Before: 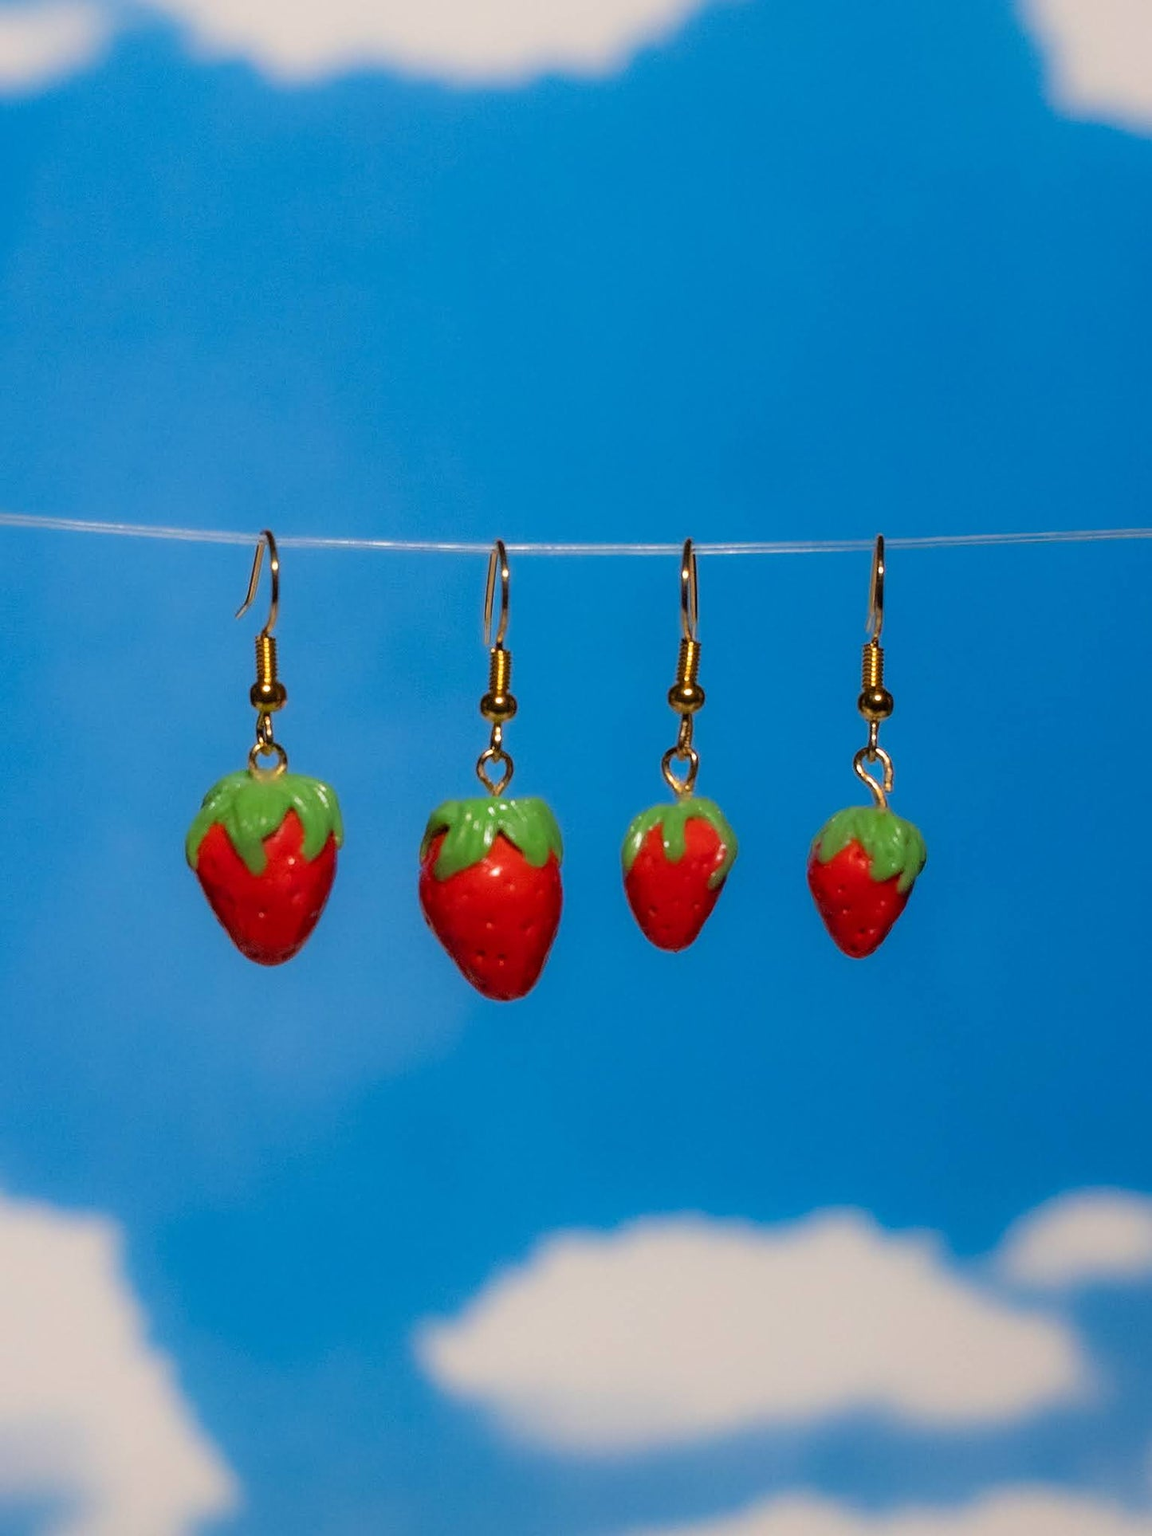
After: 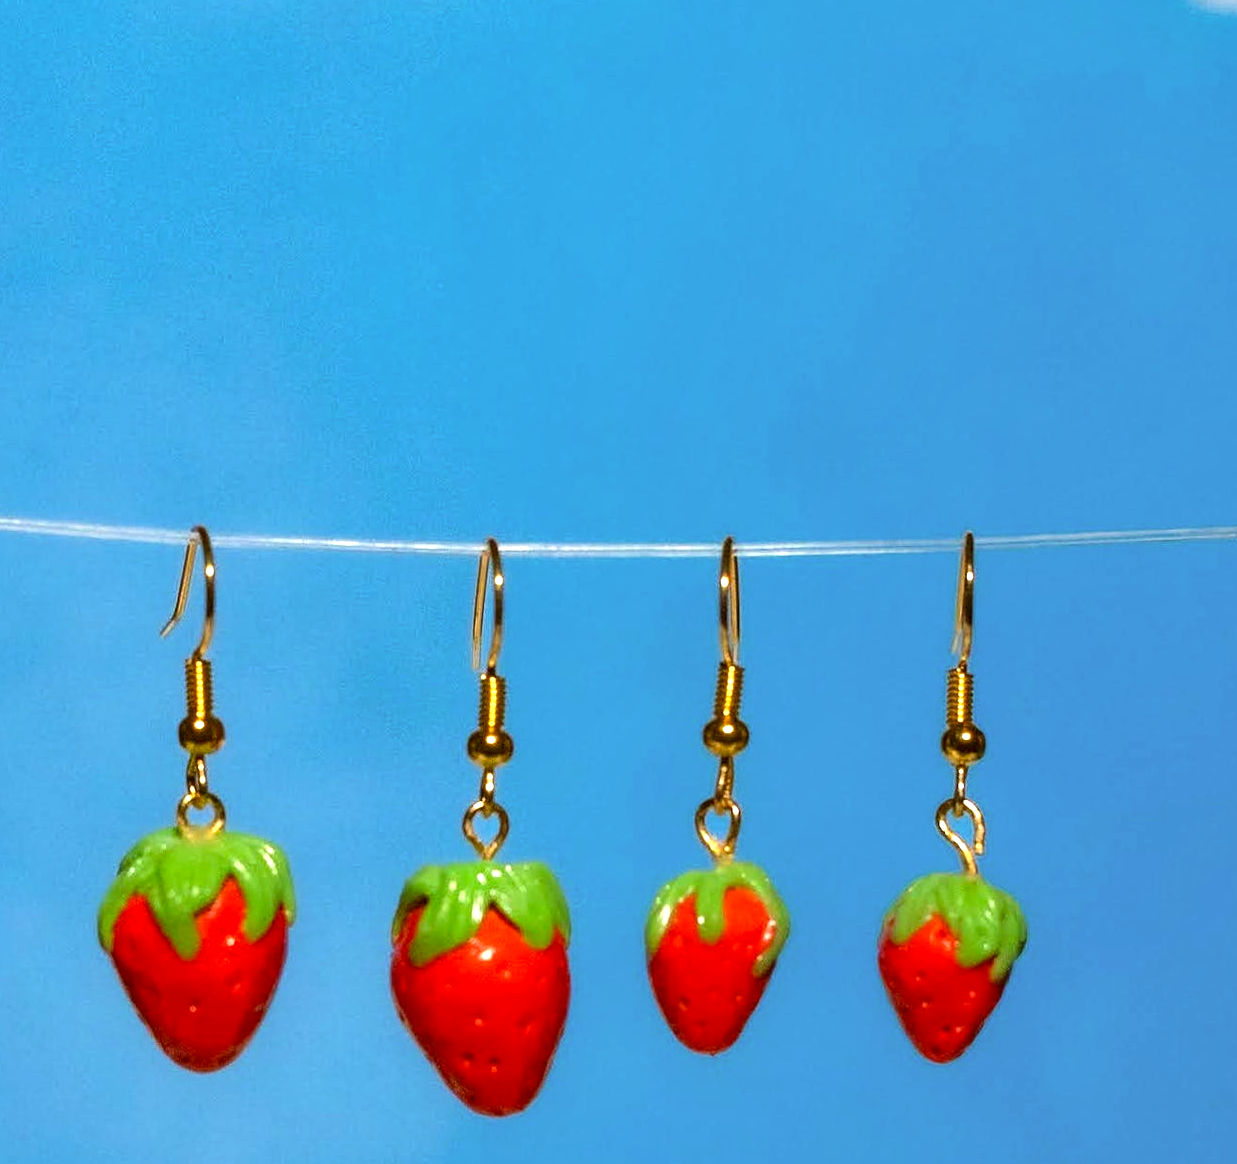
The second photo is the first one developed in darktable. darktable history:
exposure: exposure 1 EV, compensate highlight preservation false
color correction: highlights a* -1.43, highlights b* 10.12, shadows a* 0.395, shadows b* 19.35
shadows and highlights: soften with gaussian
crop and rotate: left 9.345%, top 7.22%, right 4.982%, bottom 32.331%
